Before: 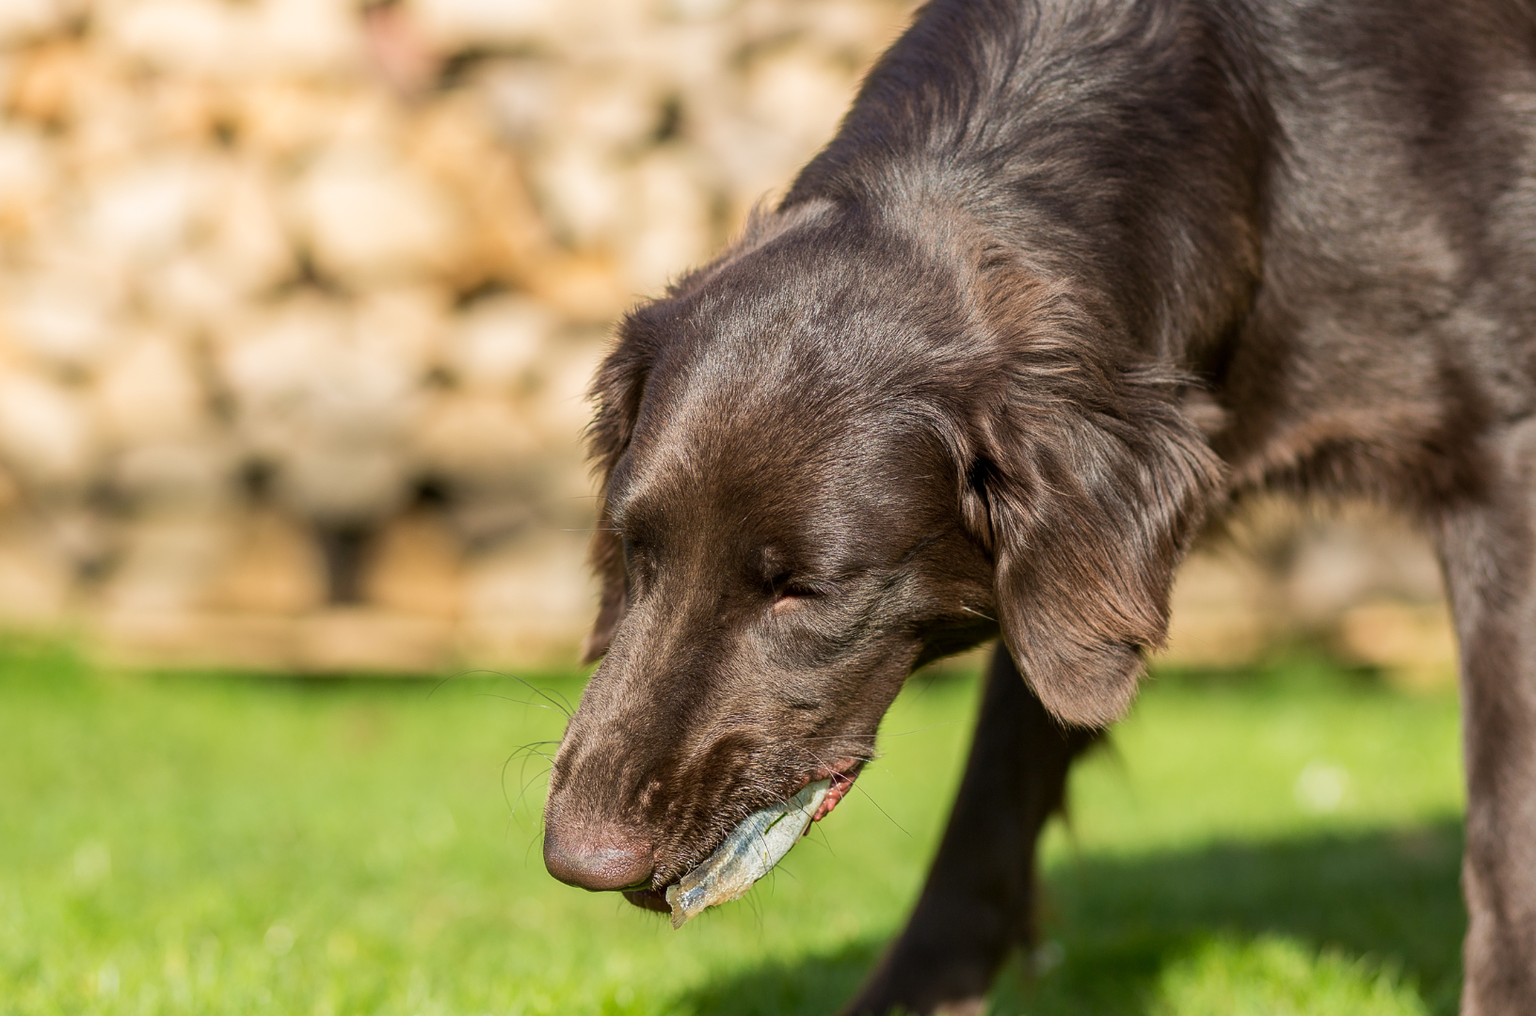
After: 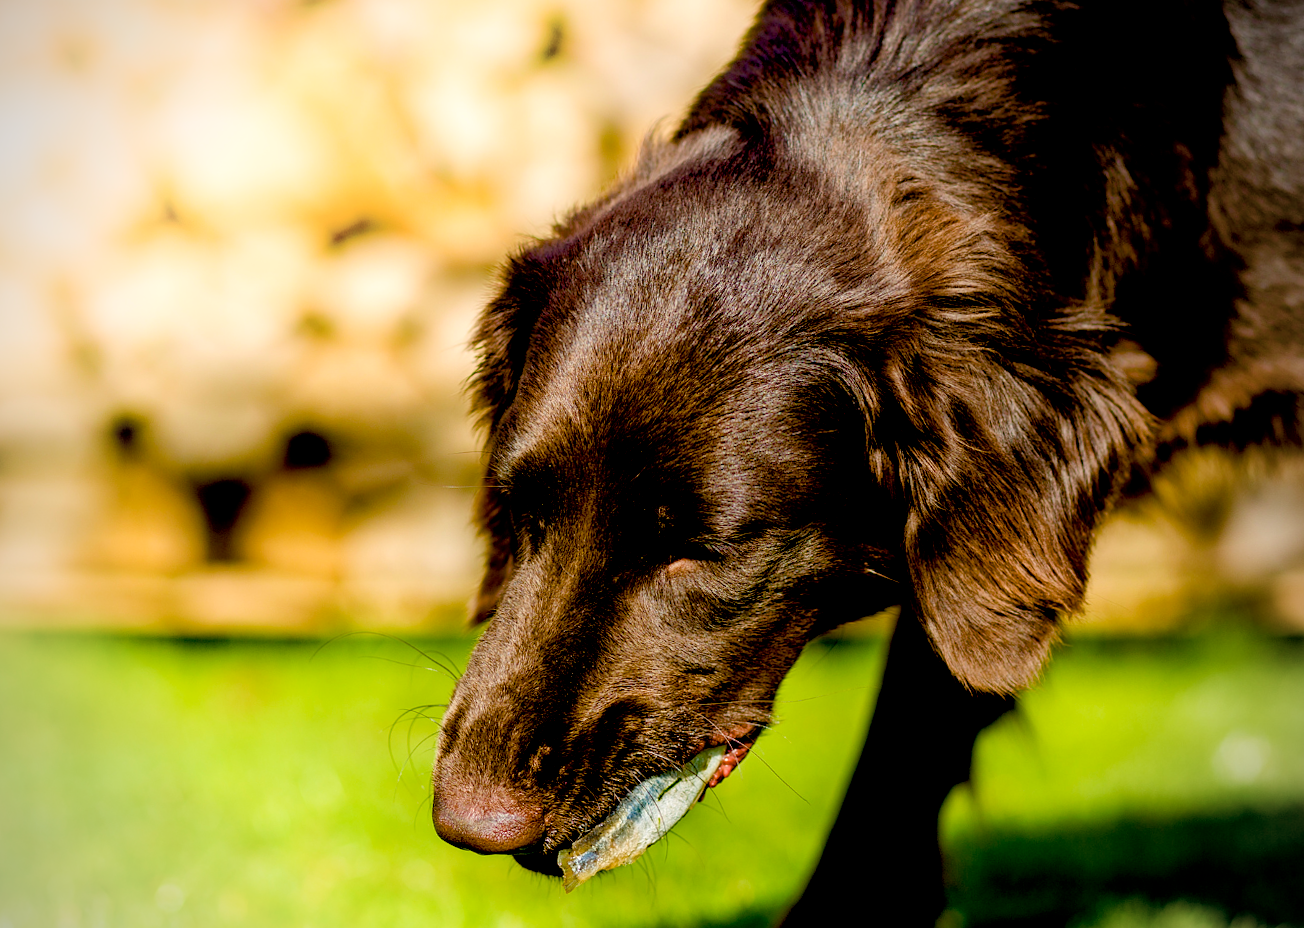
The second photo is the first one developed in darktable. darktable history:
crop: left 6.446%, top 8.188%, right 9.538%, bottom 3.548%
color balance rgb: perceptual saturation grading › global saturation 20%, perceptual saturation grading › highlights -25%, perceptual saturation grading › shadows 50.52%, global vibrance 40.24%
shadows and highlights: shadows -21.3, highlights 100, soften with gaussian
local contrast: mode bilateral grid, contrast 20, coarseness 50, detail 132%, midtone range 0.2
rotate and perspective: rotation 0.074°, lens shift (vertical) 0.096, lens shift (horizontal) -0.041, crop left 0.043, crop right 0.952, crop top 0.024, crop bottom 0.979
vignetting: on, module defaults
exposure: black level correction 0.047, exposure 0.013 EV, compensate highlight preservation false
